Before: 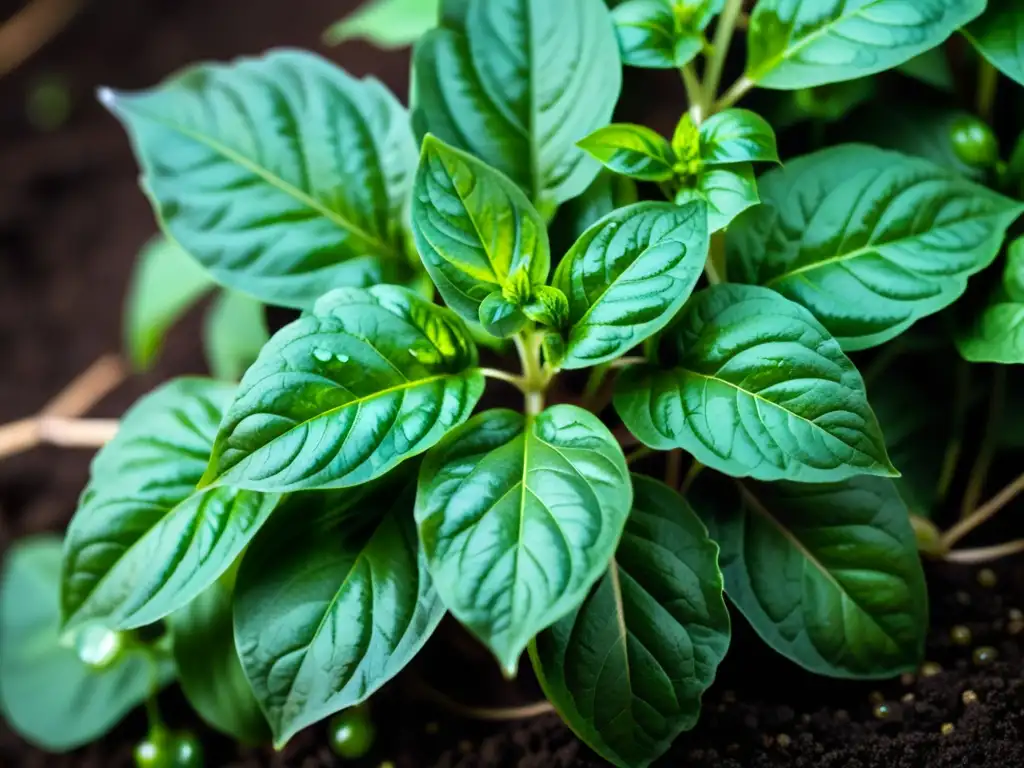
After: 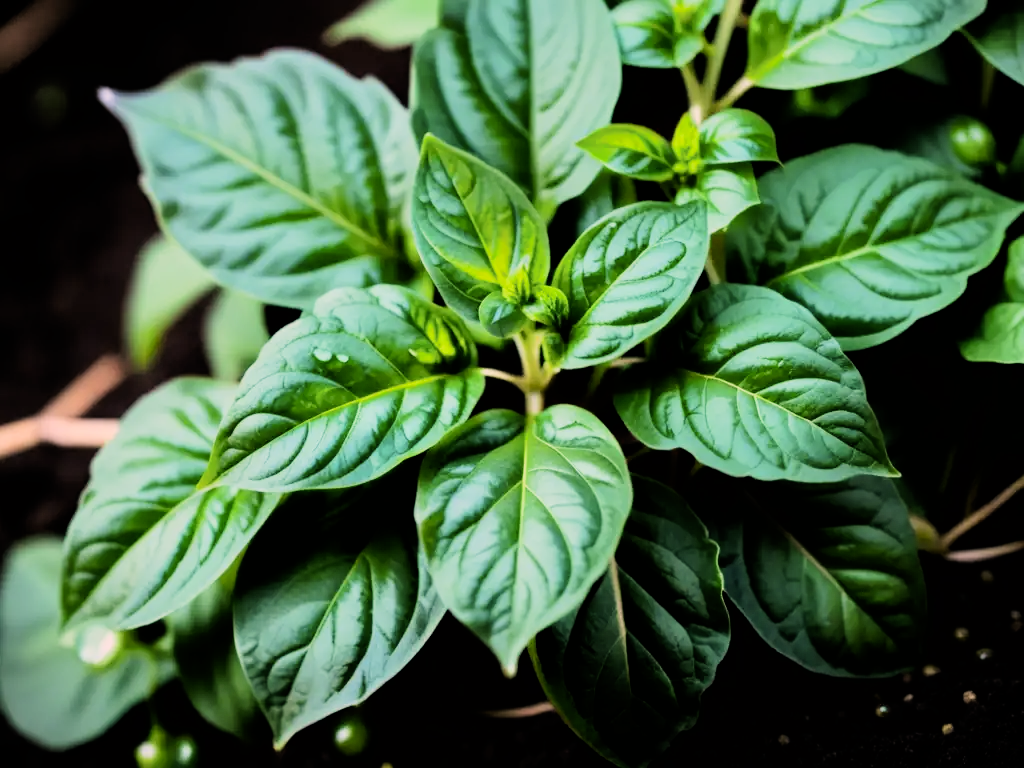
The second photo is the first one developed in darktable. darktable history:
filmic rgb: black relative exposure -5.11 EV, white relative exposure 4 EV, hardness 2.9, contrast 1.493
color correction: highlights a* 12.21, highlights b* 5.42
vignetting: fall-off start 99.63%
